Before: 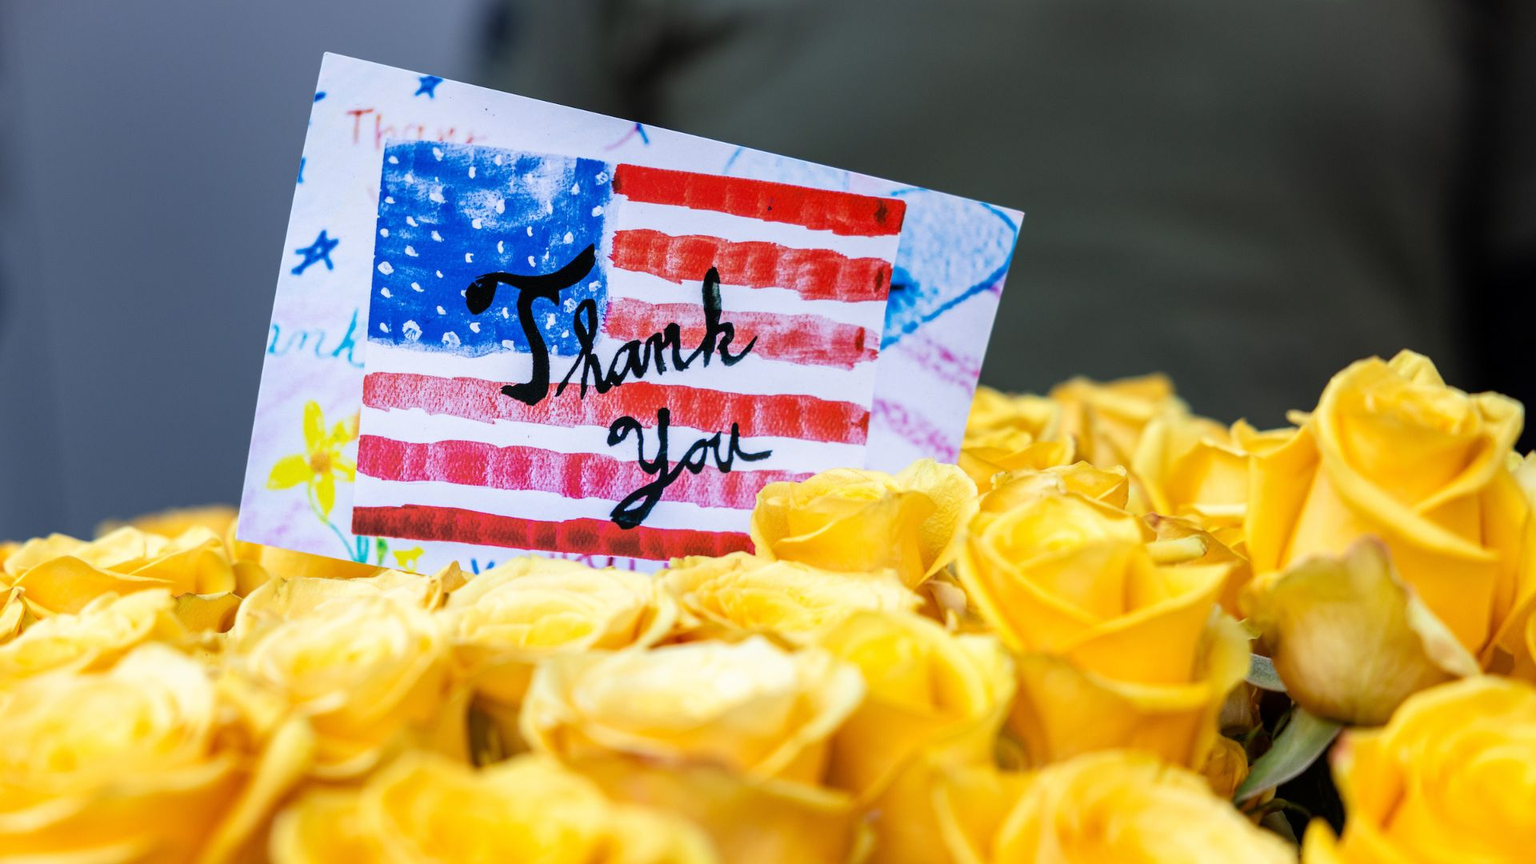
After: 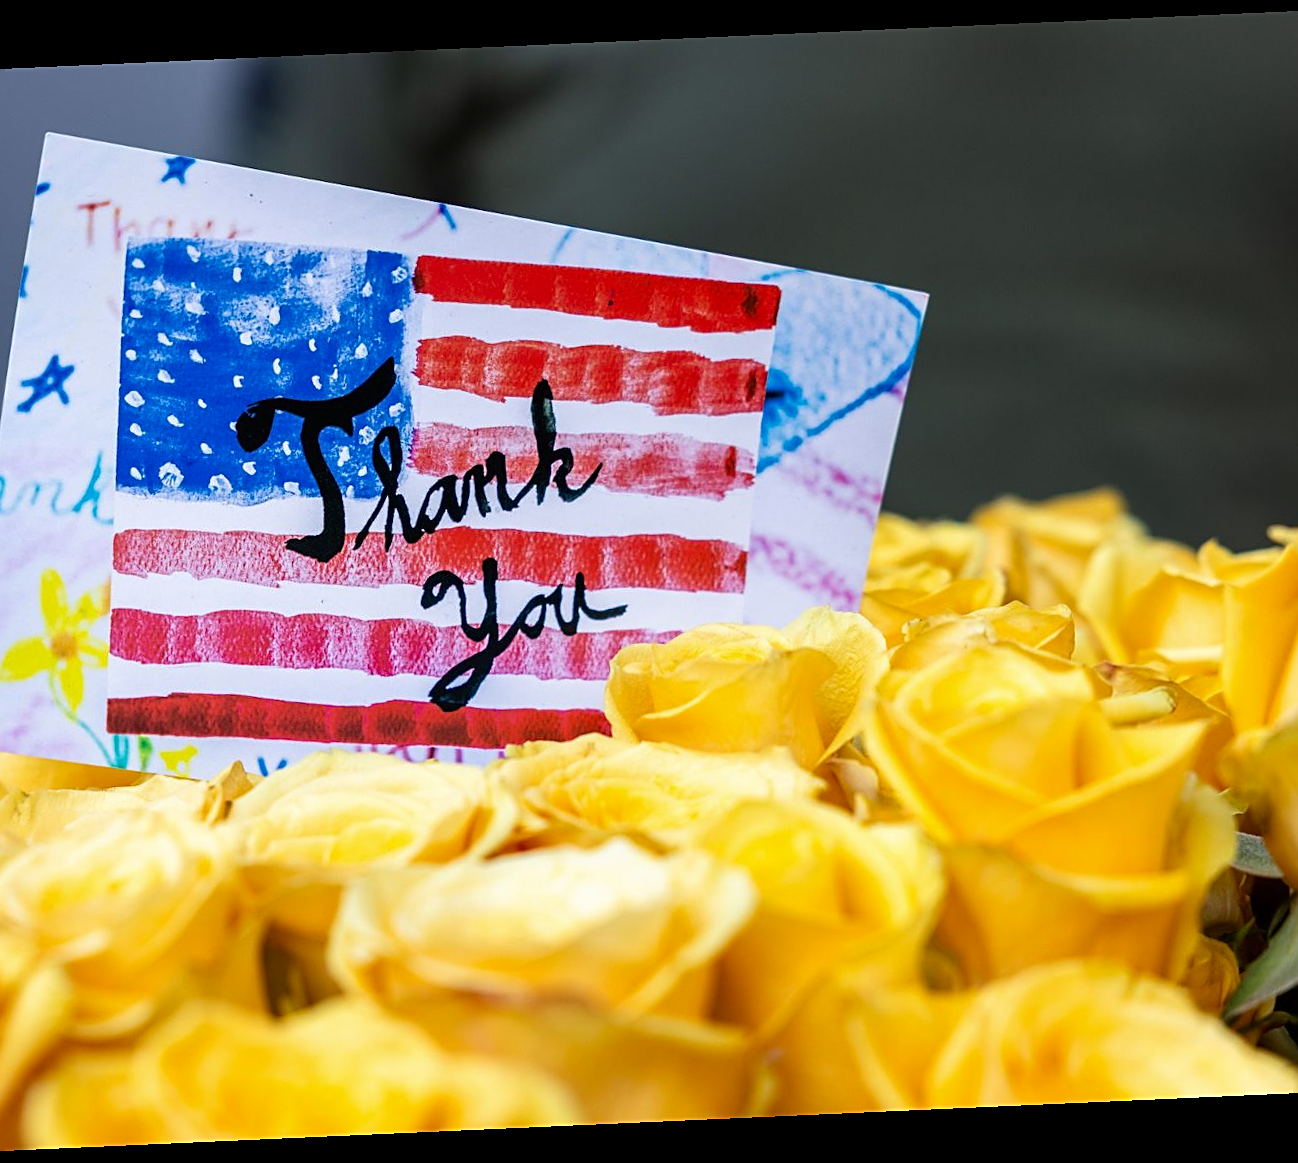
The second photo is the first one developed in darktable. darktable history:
sharpen: radius 1.967
rotate and perspective: rotation -2.56°, automatic cropping off
crop and rotate: left 18.442%, right 15.508%
contrast brightness saturation: contrast 0.03, brightness -0.04
